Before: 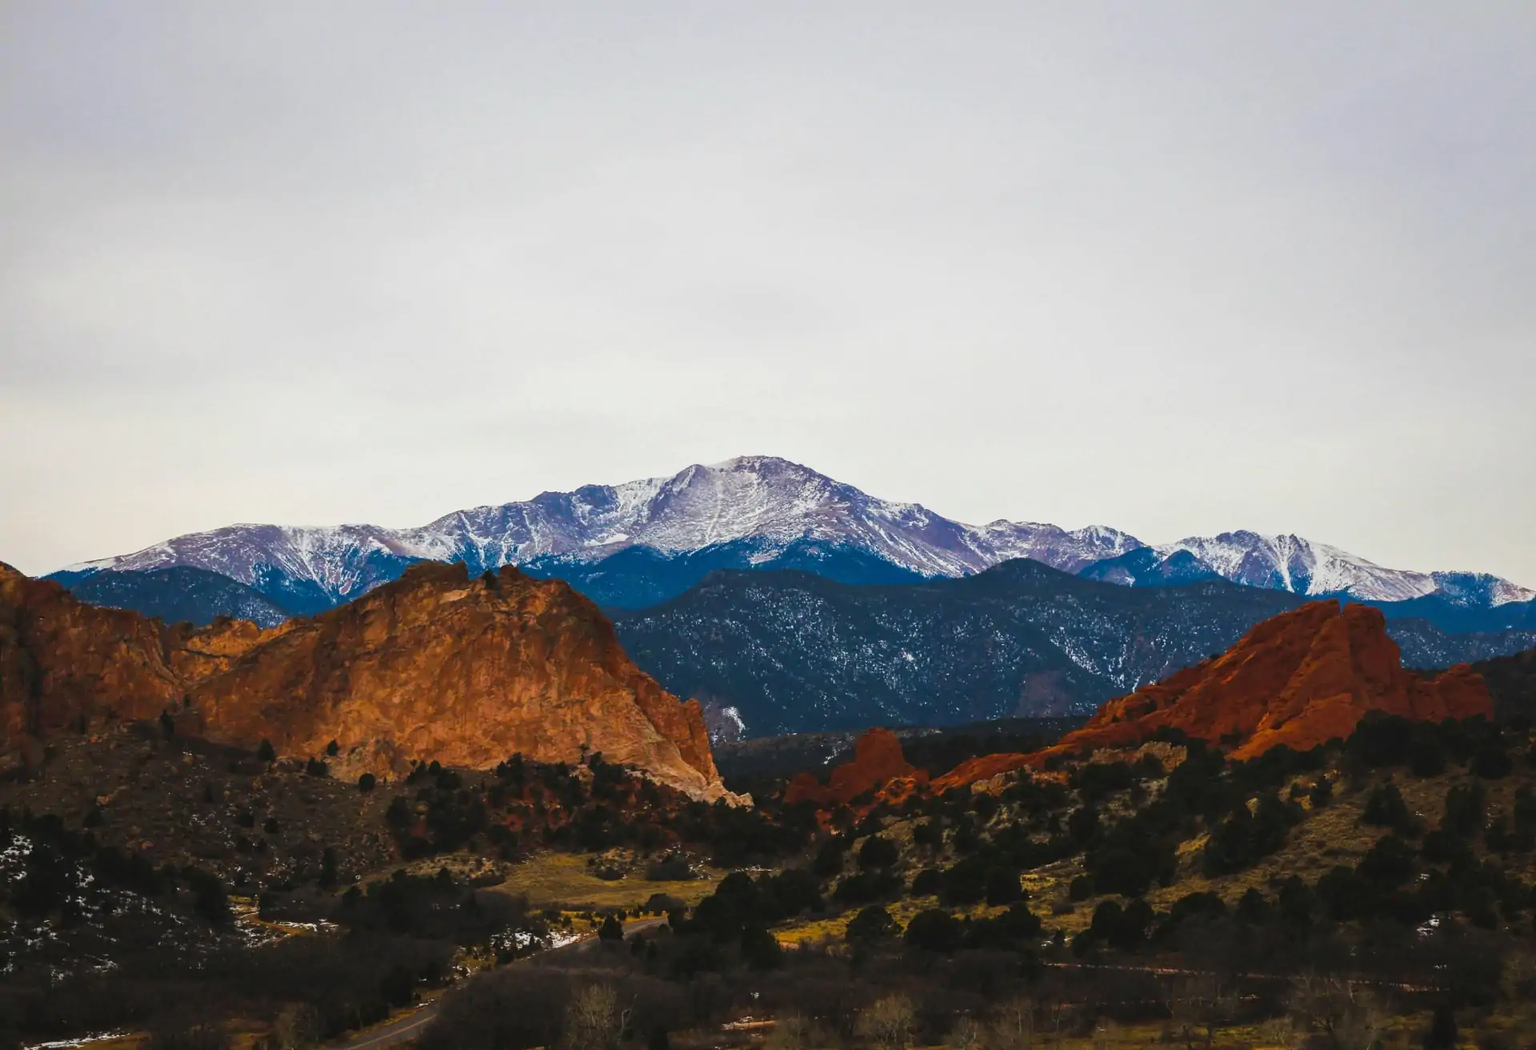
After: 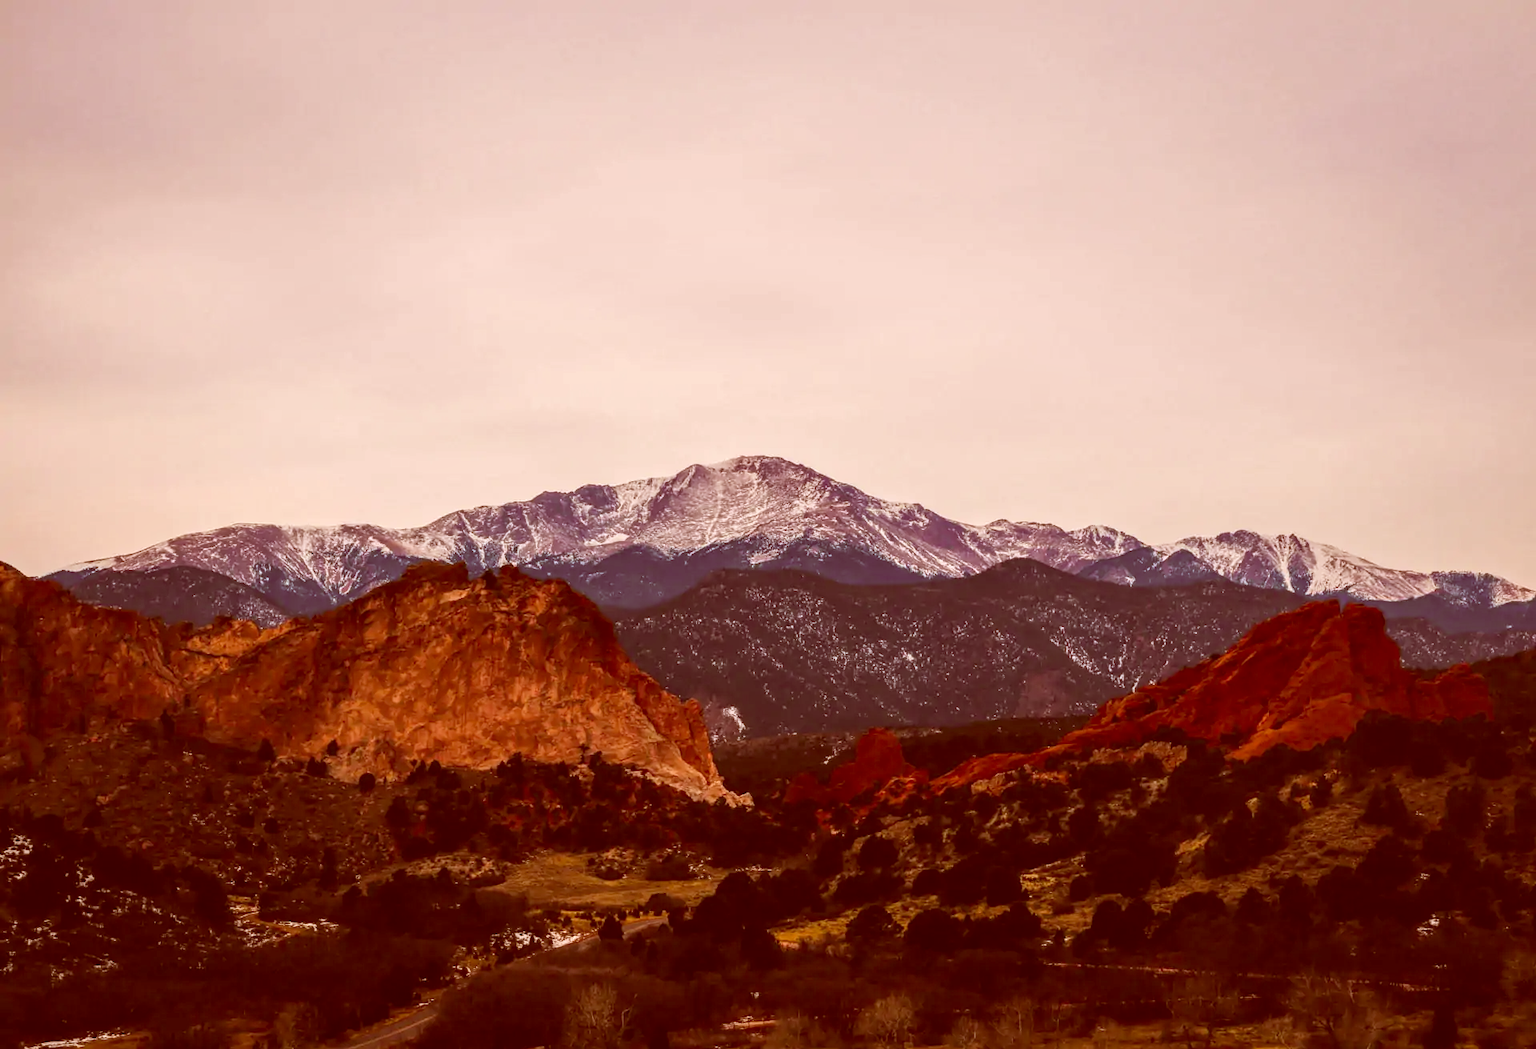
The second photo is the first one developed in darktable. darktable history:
color correction: highlights a* 9.03, highlights b* 8.71, shadows a* 40, shadows b* 40, saturation 0.8
local contrast: on, module defaults
